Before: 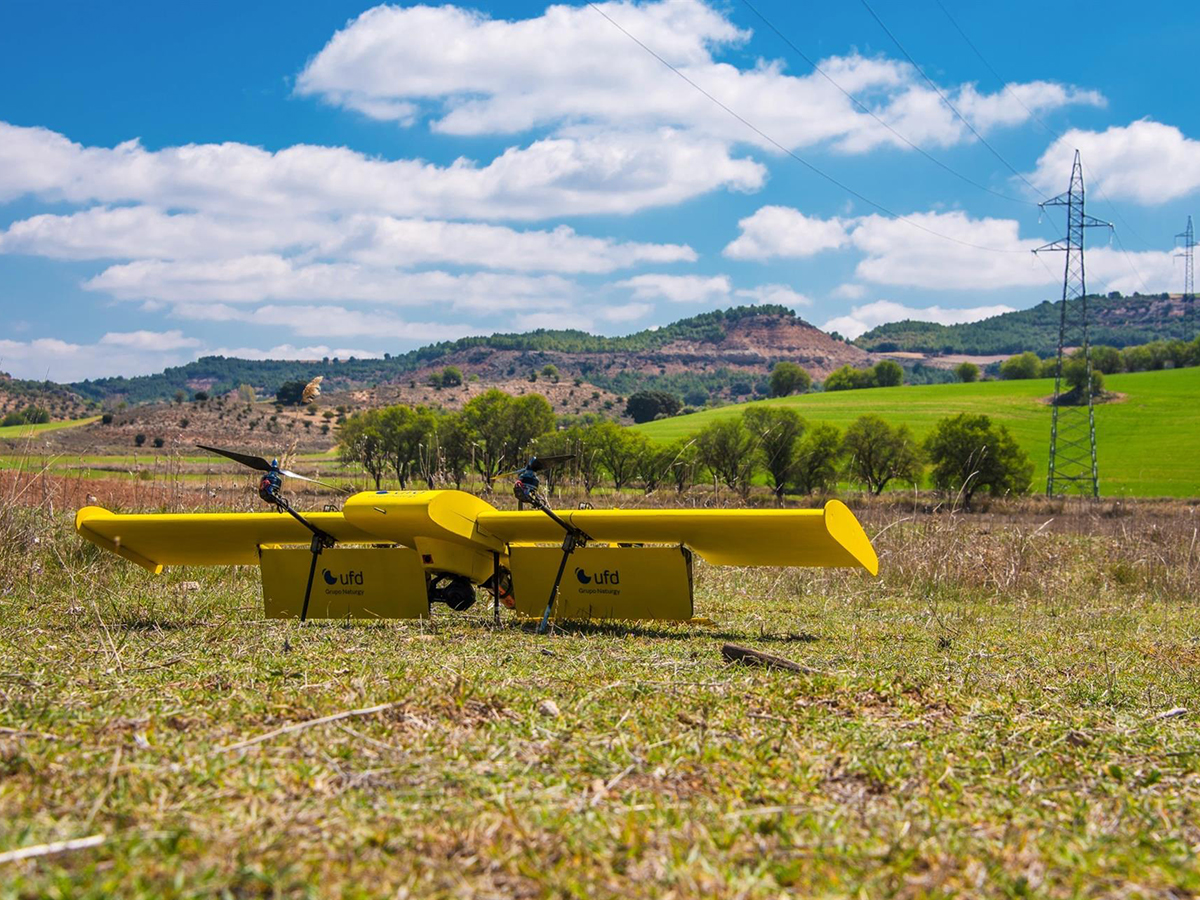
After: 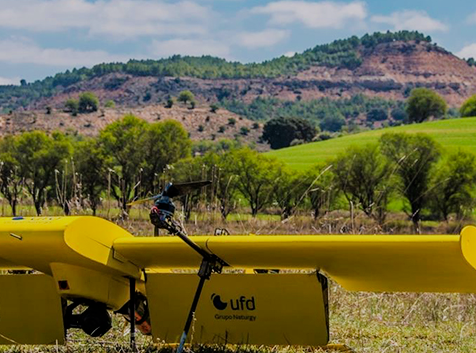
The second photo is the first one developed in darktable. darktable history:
crop: left 30.415%, top 30.503%, right 29.895%, bottom 30.252%
filmic rgb: black relative exposure -7.65 EV, white relative exposure 4.56 EV, threshold 5.95 EV, hardness 3.61, enable highlight reconstruction true
haze removal: compatibility mode true, adaptive false
